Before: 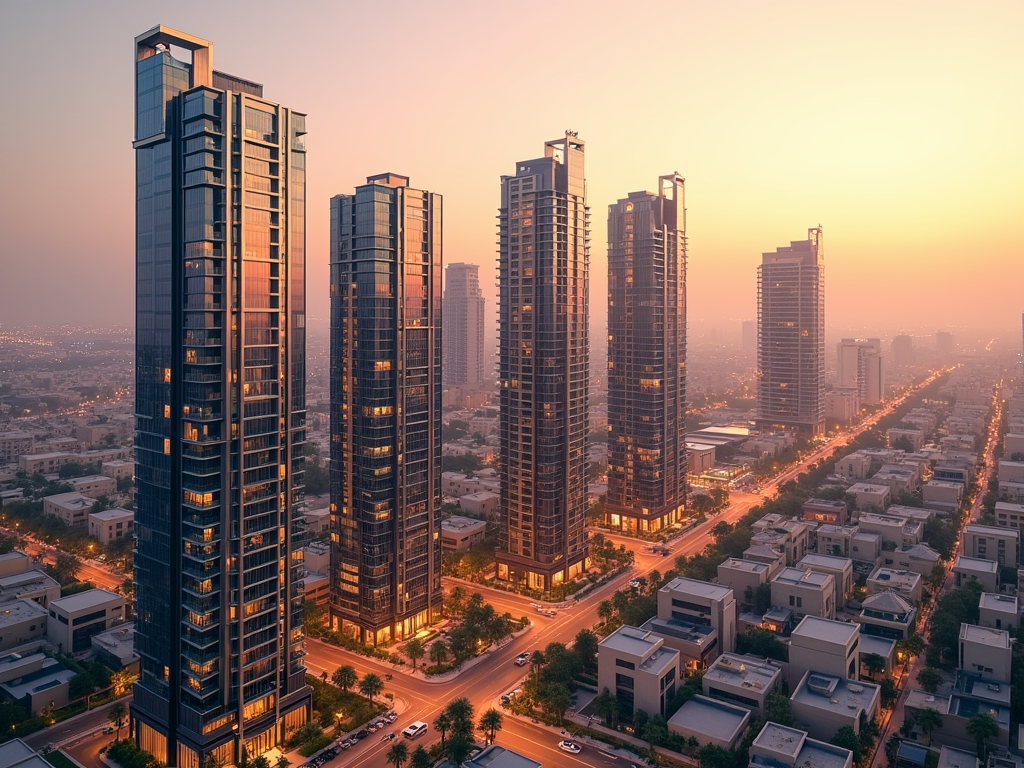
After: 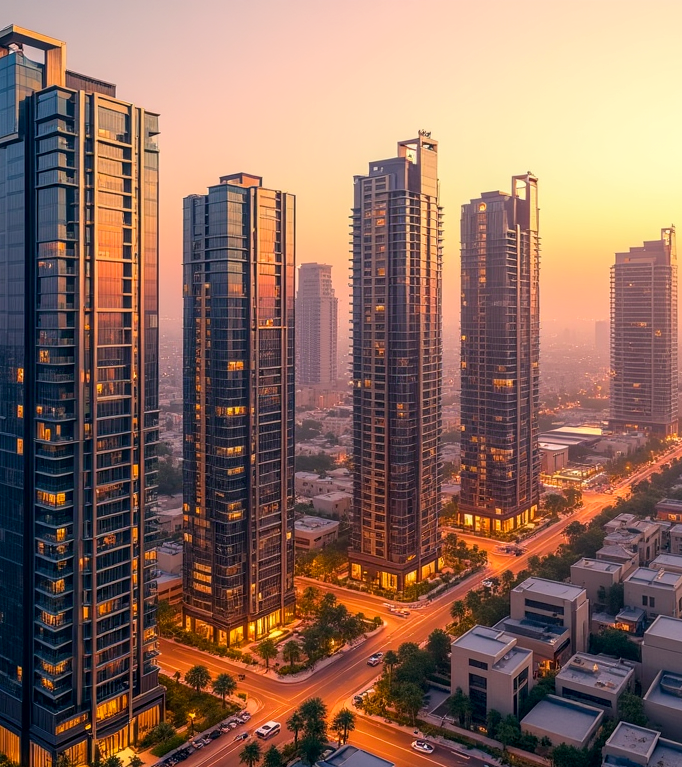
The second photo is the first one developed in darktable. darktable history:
local contrast: on, module defaults
crop and rotate: left 14.385%, right 18.948%
color balance rgb: perceptual saturation grading › global saturation 20%, global vibrance 20%
